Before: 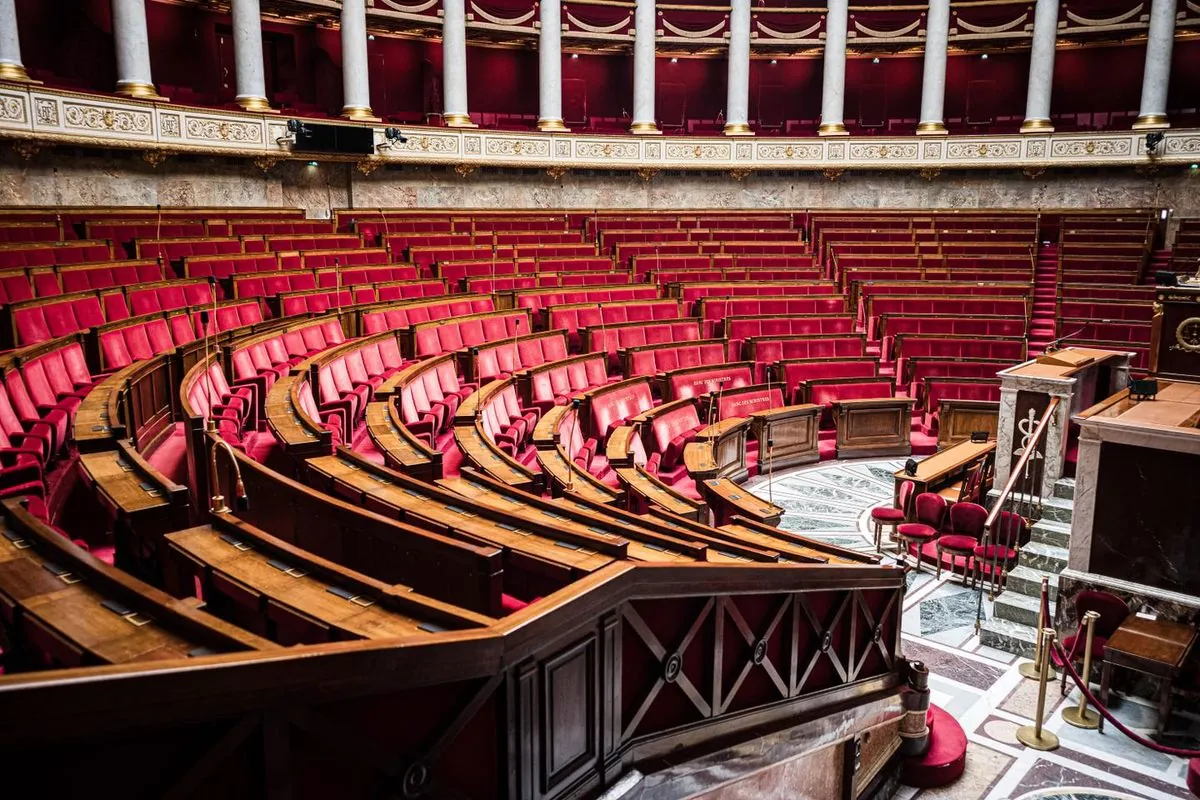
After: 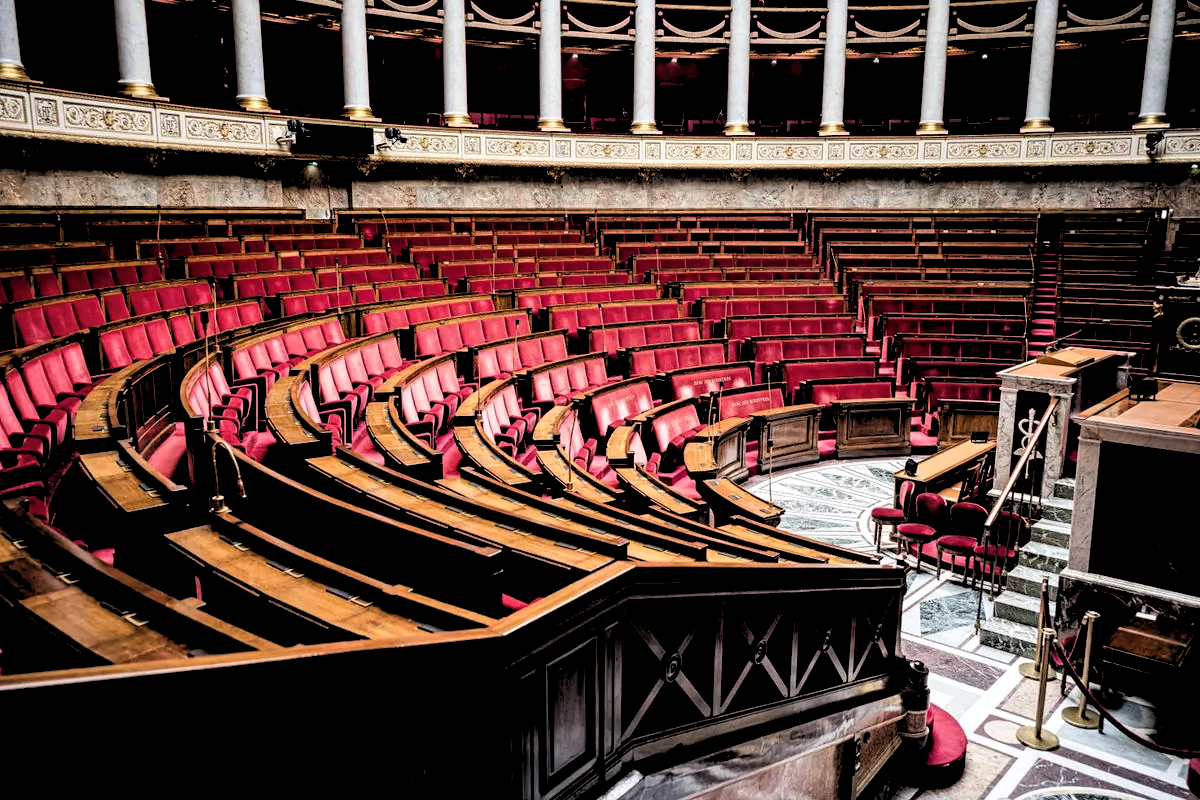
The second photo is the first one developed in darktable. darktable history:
rgb levels: levels [[0.034, 0.472, 0.904], [0, 0.5, 1], [0, 0.5, 1]]
shadows and highlights: shadows 29.32, highlights -29.32, low approximation 0.01, soften with gaussian
